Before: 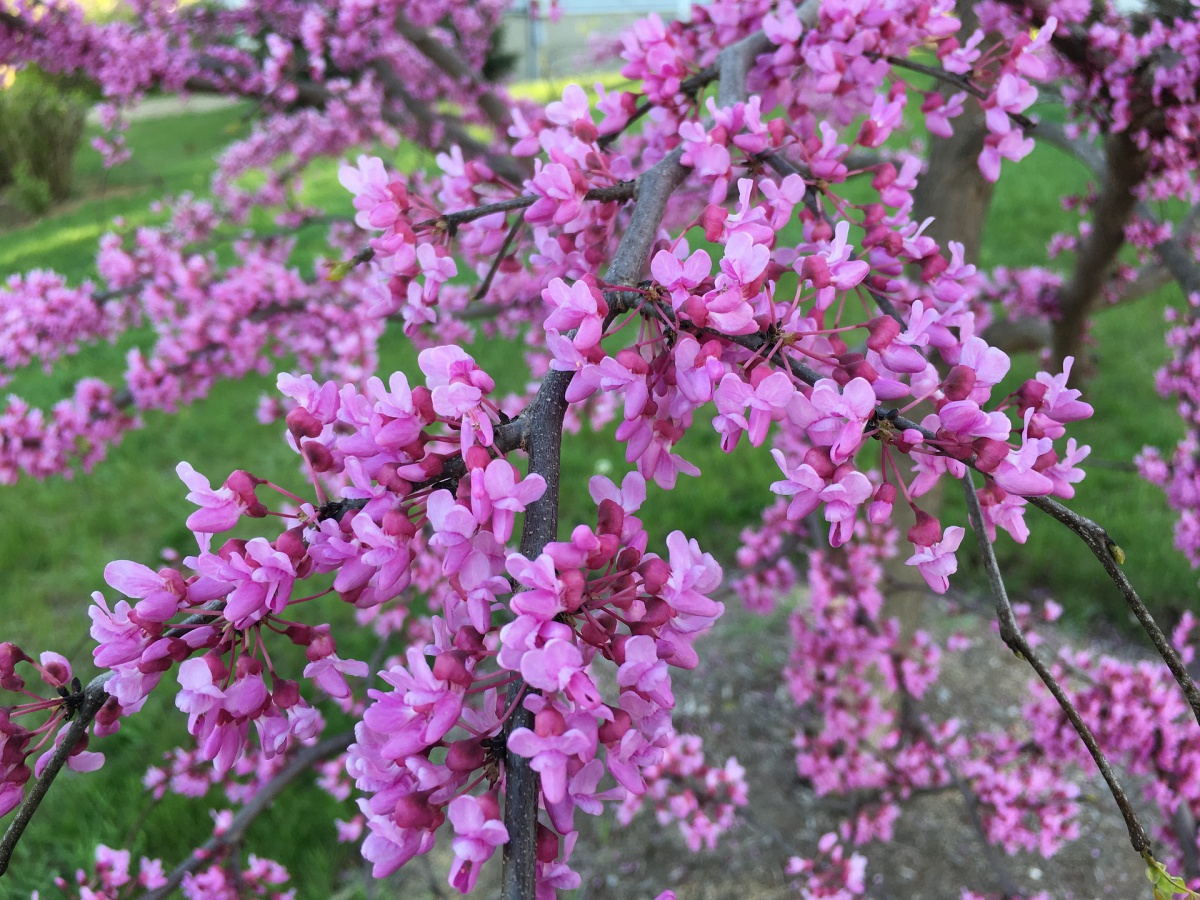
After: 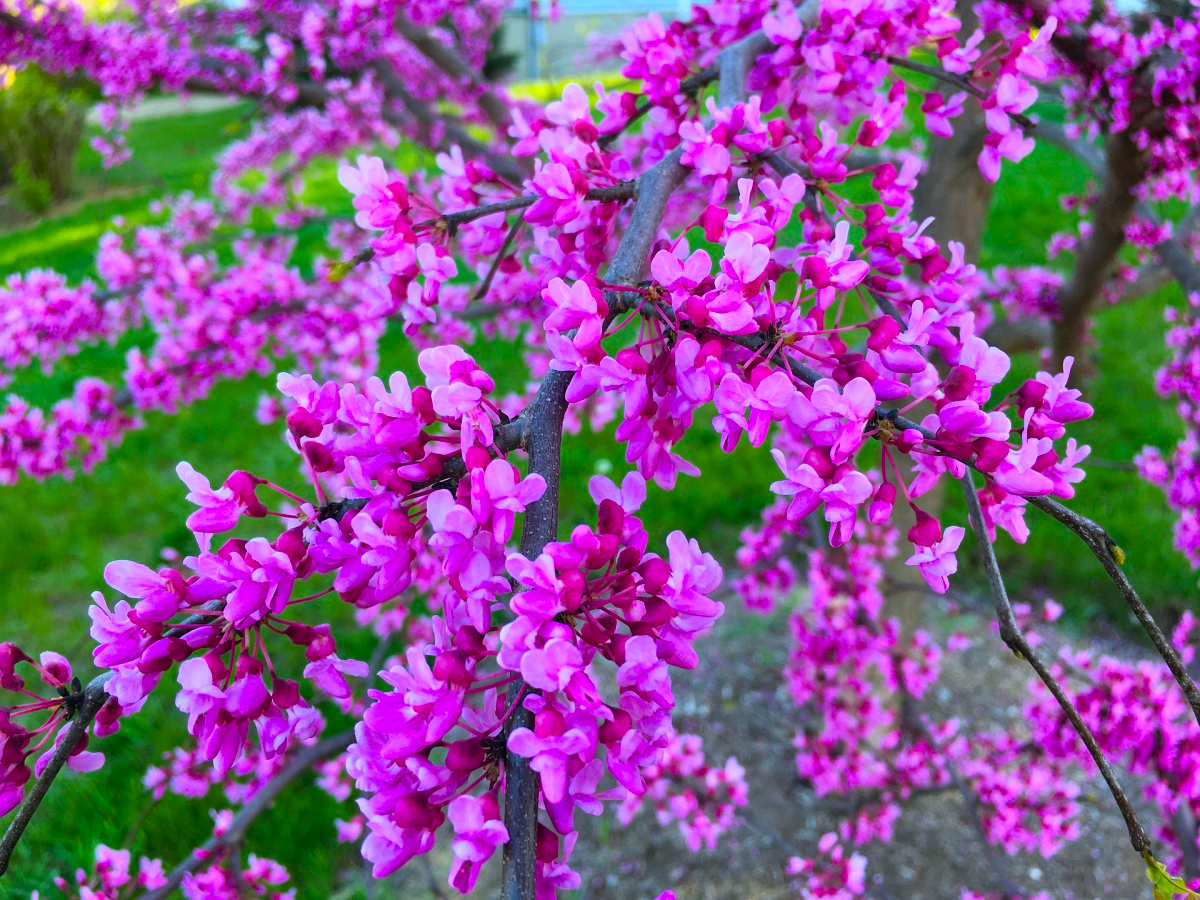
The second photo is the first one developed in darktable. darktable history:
color calibration: illuminant as shot in camera, x 0.358, y 0.373, temperature 4628.91 K
shadows and highlights: shadows 52.42, soften with gaussian
color balance rgb: linear chroma grading › global chroma 23.15%, perceptual saturation grading › global saturation 28.7%, perceptual saturation grading › mid-tones 12.04%, perceptual saturation grading › shadows 10.19%, global vibrance 22.22%
